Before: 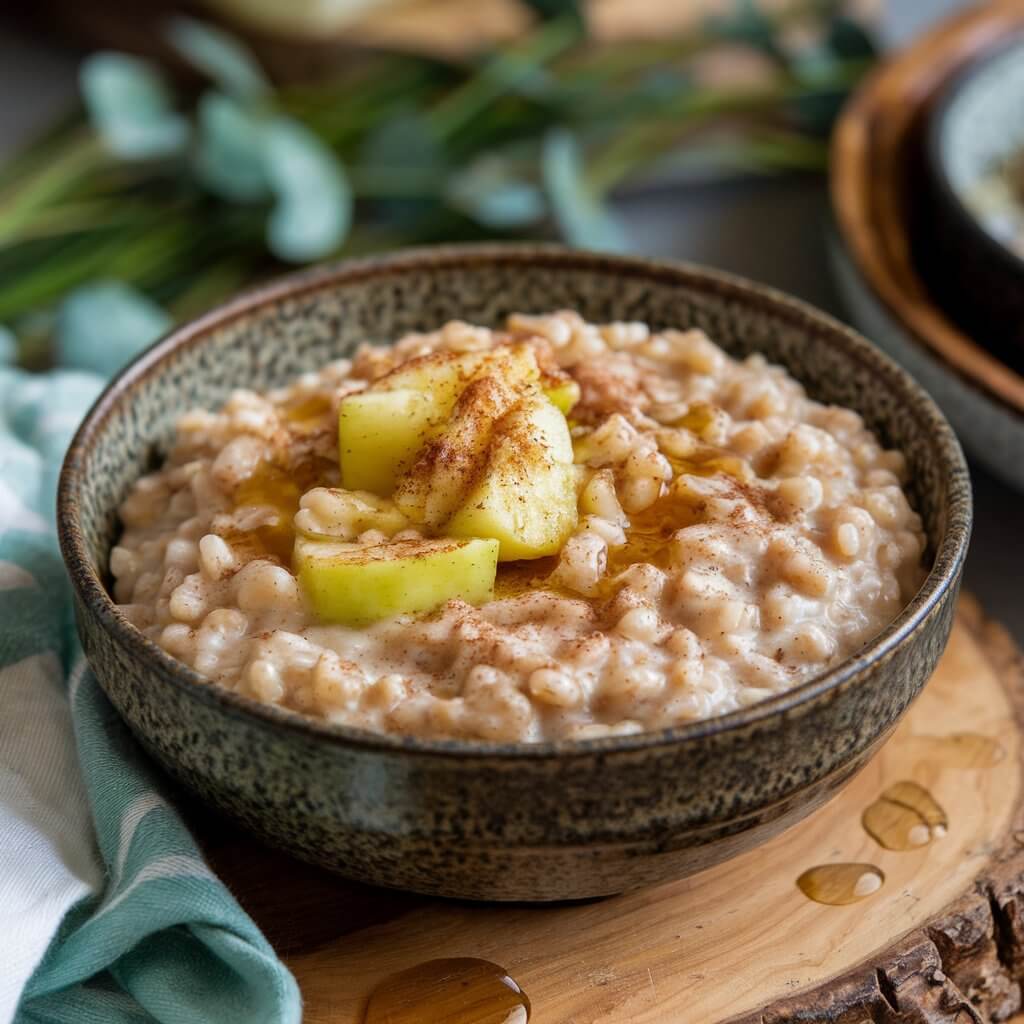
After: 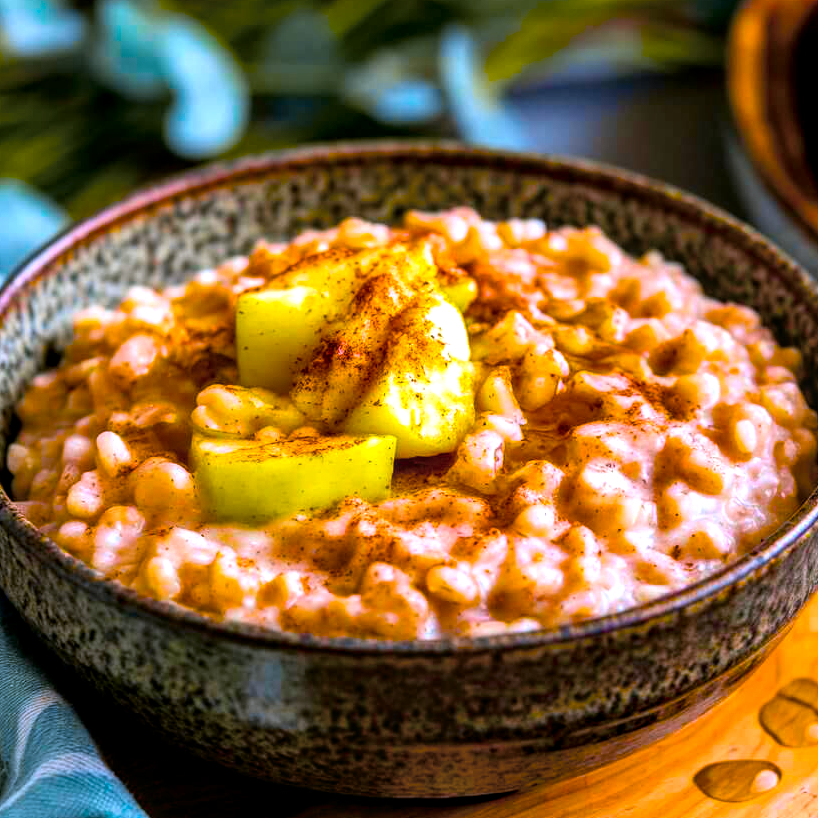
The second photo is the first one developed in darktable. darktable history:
color balance rgb: linear chroma grading › shadows -40%, linear chroma grading › highlights 40%, linear chroma grading › global chroma 45%, linear chroma grading › mid-tones -30%, perceptual saturation grading › global saturation 55%, perceptual saturation grading › highlights -50%, perceptual saturation grading › mid-tones 40%, perceptual saturation grading › shadows 30%, perceptual brilliance grading › global brilliance 20%, perceptual brilliance grading › shadows -40%, global vibrance 35%
tone curve: curves: ch0 [(0, 0) (0.07, 0.052) (0.23, 0.254) (0.486, 0.53) (0.822, 0.825) (0.994, 0.955)]; ch1 [(0, 0) (0.226, 0.261) (0.379, 0.442) (0.469, 0.472) (0.495, 0.495) (0.514, 0.504) (0.561, 0.568) (0.59, 0.612) (1, 1)]; ch2 [(0, 0) (0.269, 0.299) (0.459, 0.441) (0.498, 0.499) (0.523, 0.52) (0.586, 0.569) (0.635, 0.617) (0.659, 0.681) (0.718, 0.764) (1, 1)], color space Lab, independent channels, preserve colors none
local contrast: on, module defaults
white balance: red 1.004, blue 1.096
crop and rotate: left 10.071%, top 10.071%, right 10.02%, bottom 10.02%
